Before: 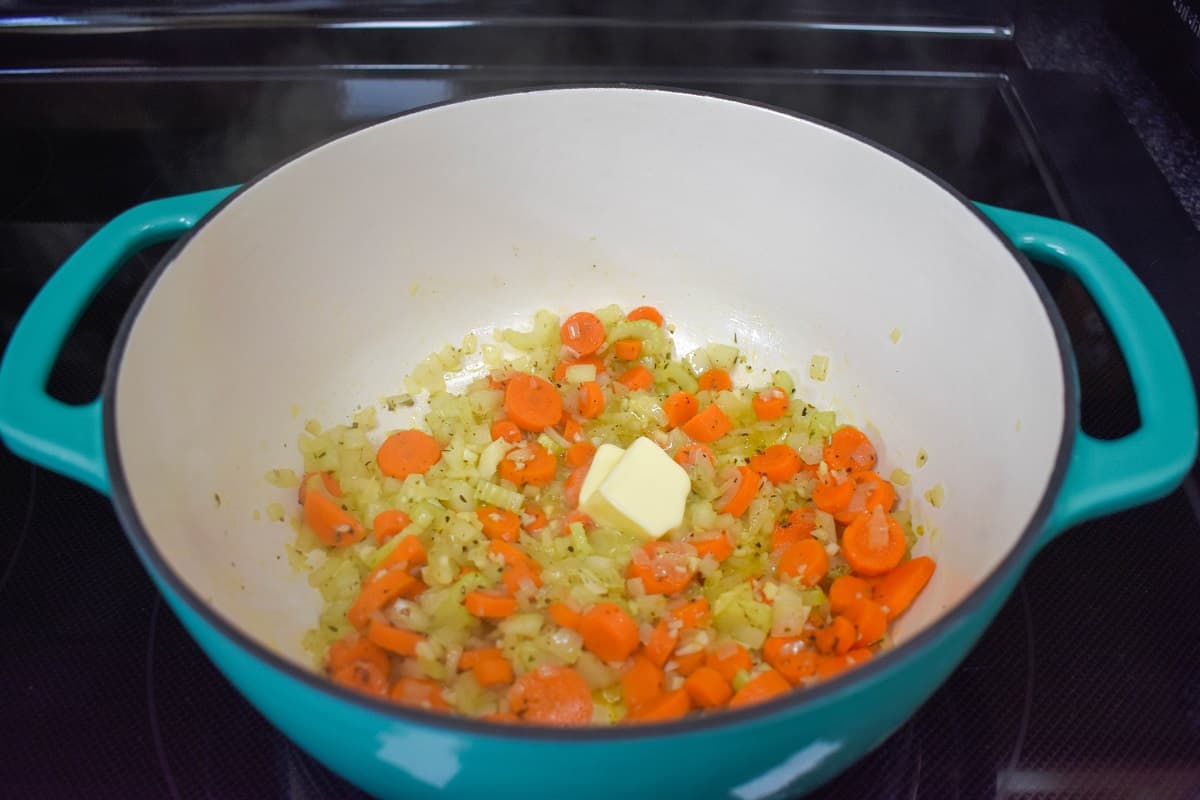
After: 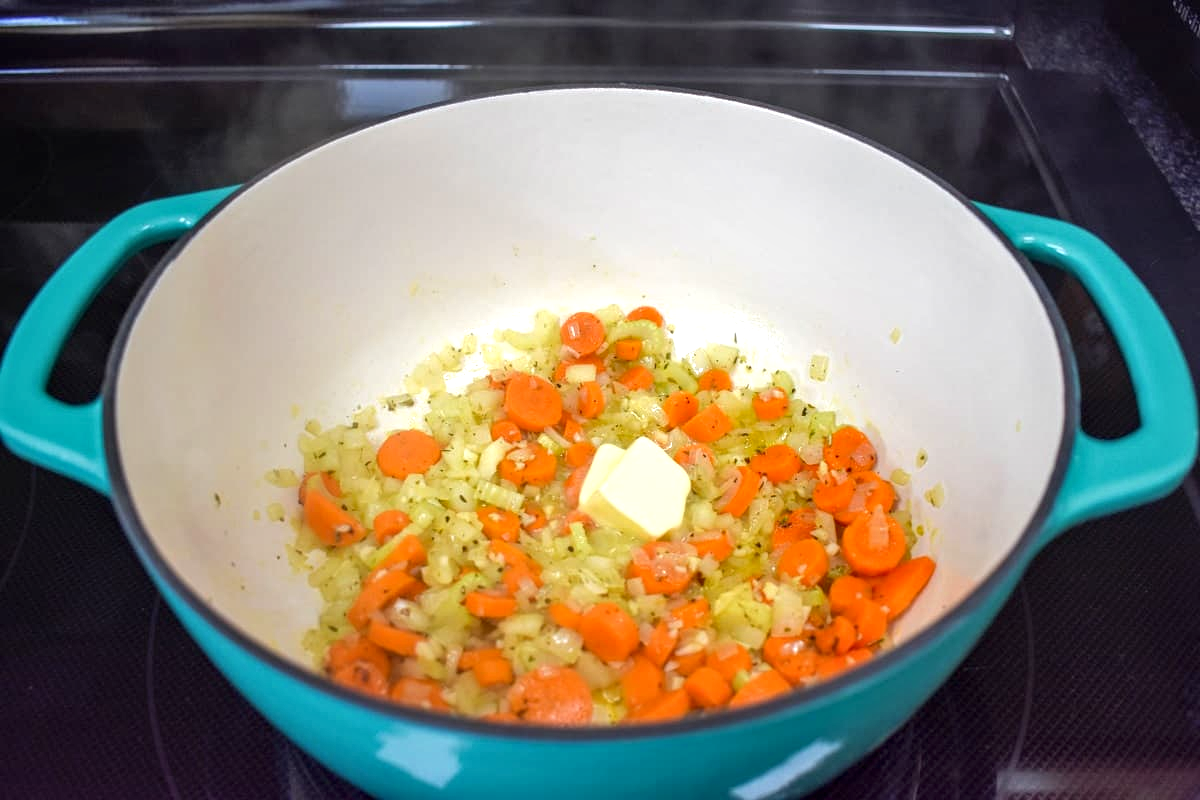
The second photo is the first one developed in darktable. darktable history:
local contrast: detail 130%
exposure: black level correction 0.001, exposure 0.498 EV, compensate highlight preservation false
